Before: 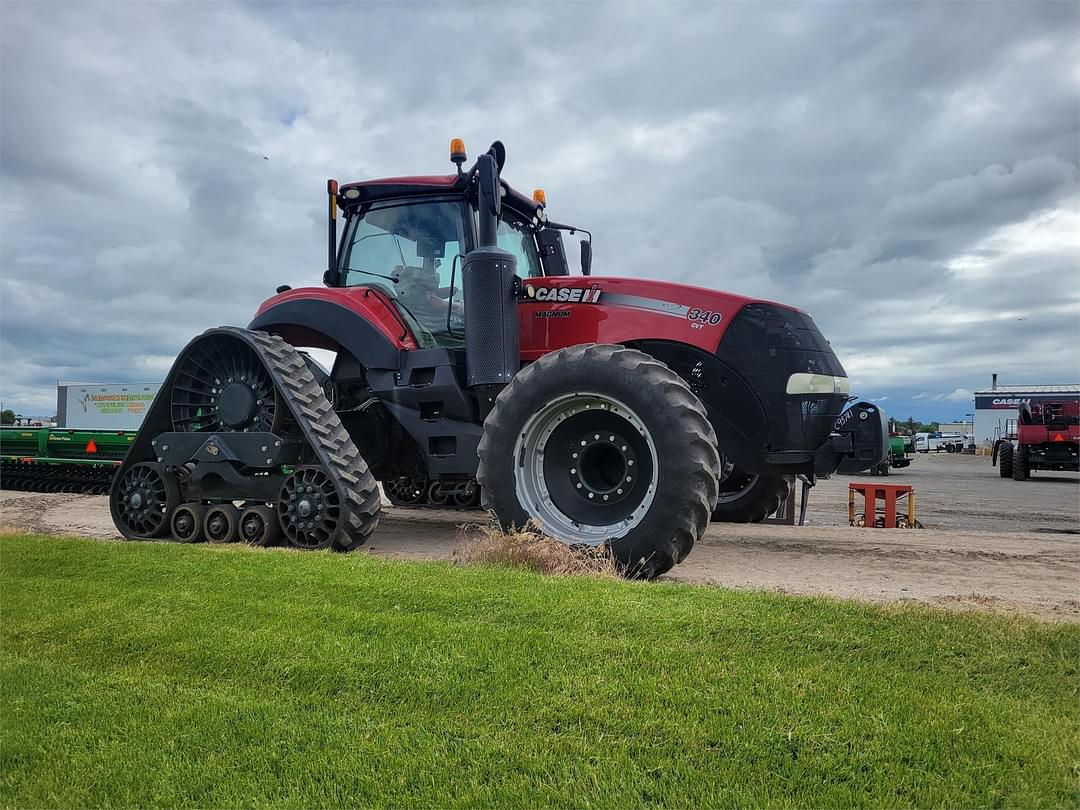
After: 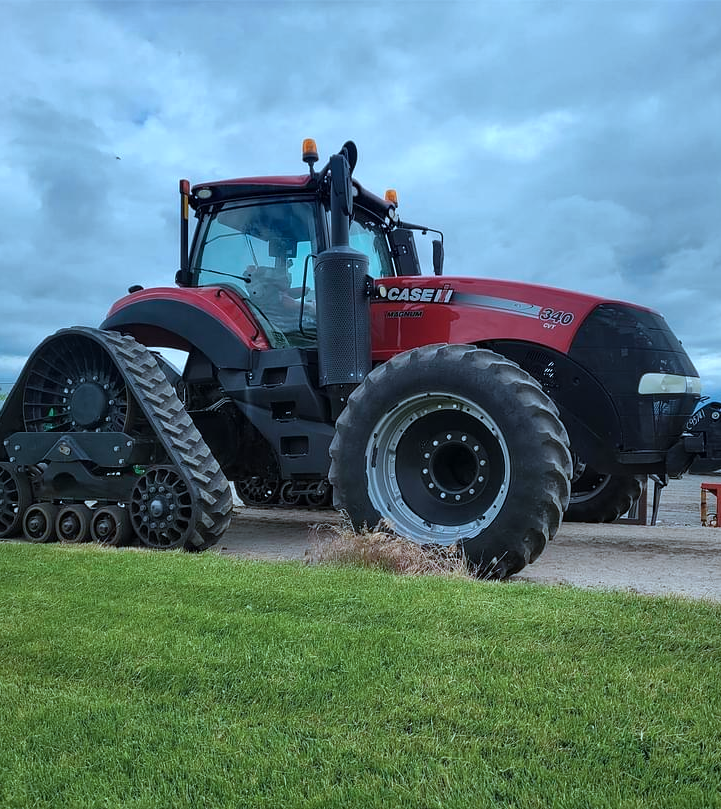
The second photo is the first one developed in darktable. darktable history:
color correction: highlights a* -9.17, highlights b* -22.78
crop and rotate: left 13.733%, right 19.475%
